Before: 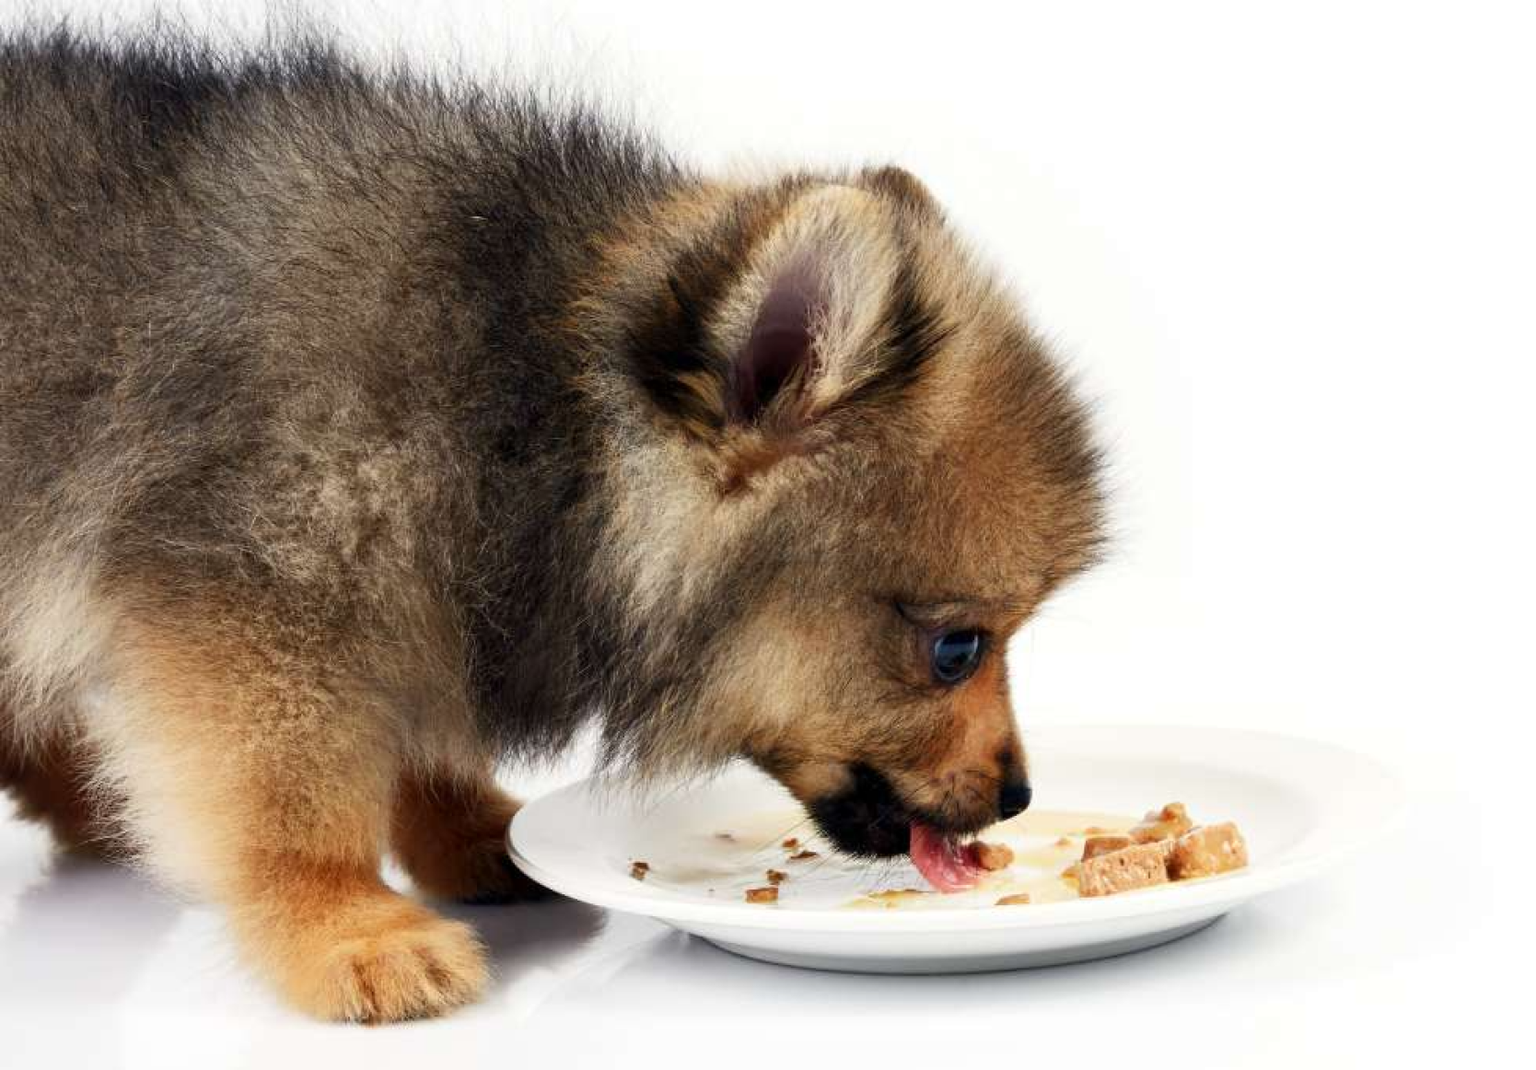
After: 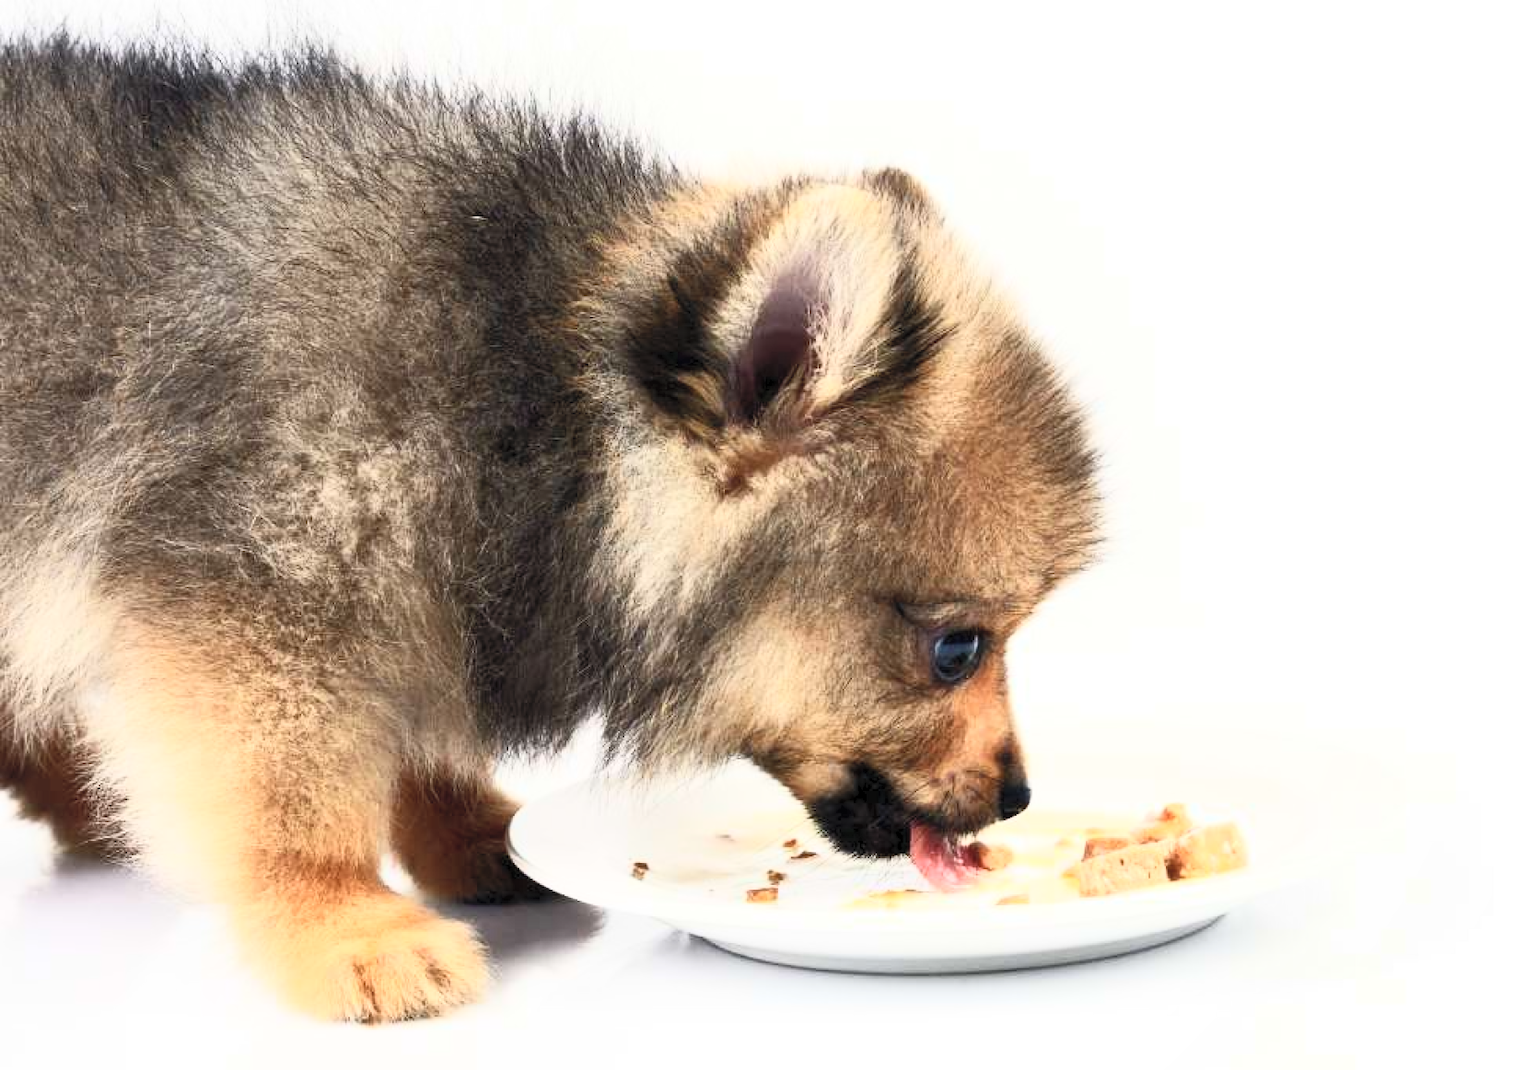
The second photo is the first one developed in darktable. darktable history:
contrast brightness saturation: contrast 0.383, brightness 0.531
shadows and highlights: radius 331.06, shadows 53.87, highlights -98.62, compress 94.23%, soften with gaussian
